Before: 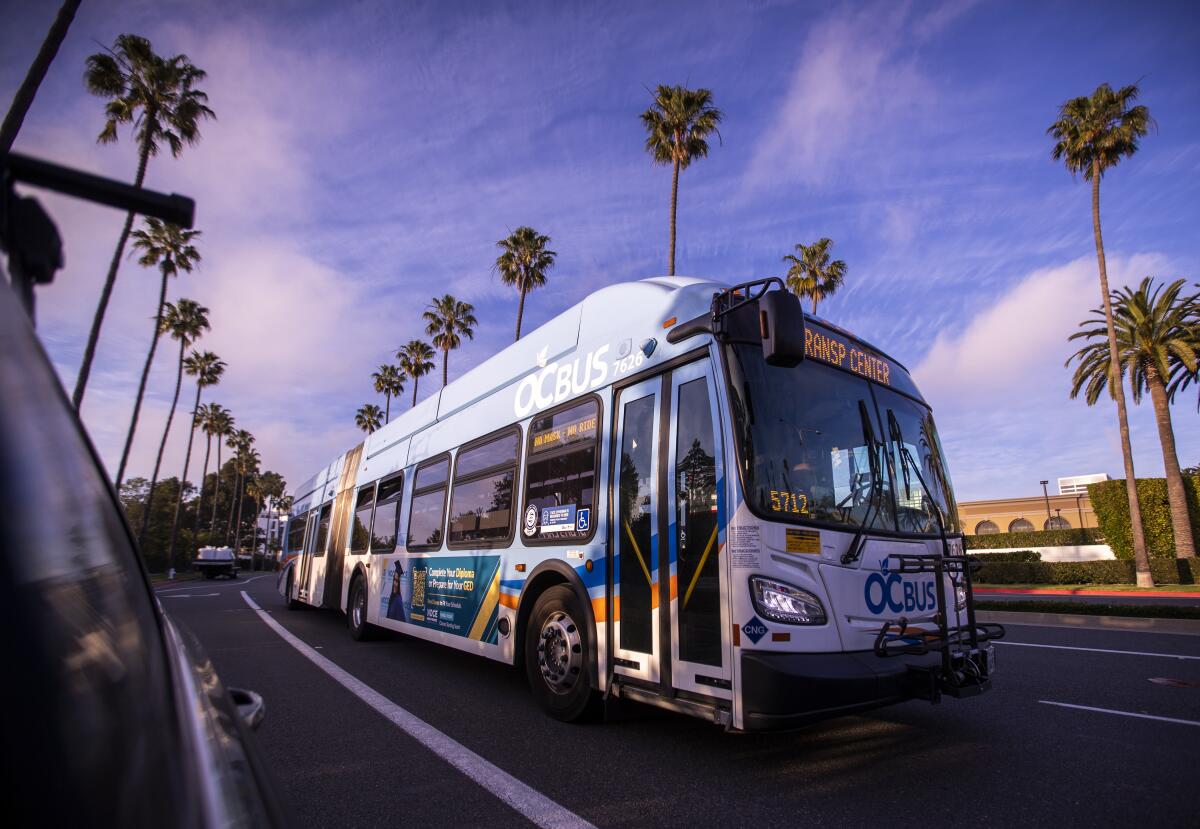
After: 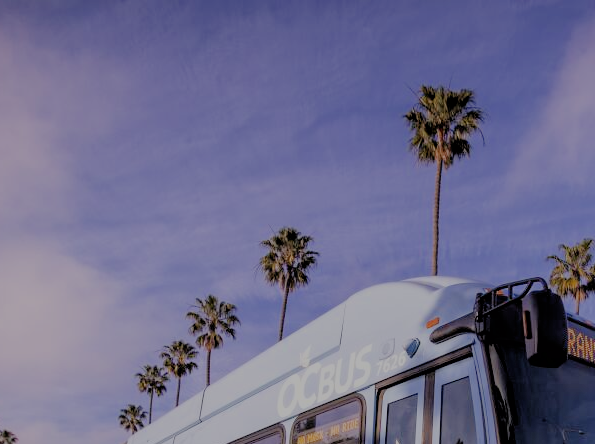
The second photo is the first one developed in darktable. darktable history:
filmic rgb: black relative exposure -4.42 EV, white relative exposure 6.63 EV, hardness 1.89, contrast 0.517
crop: left 19.782%, right 30.589%, bottom 46.412%
